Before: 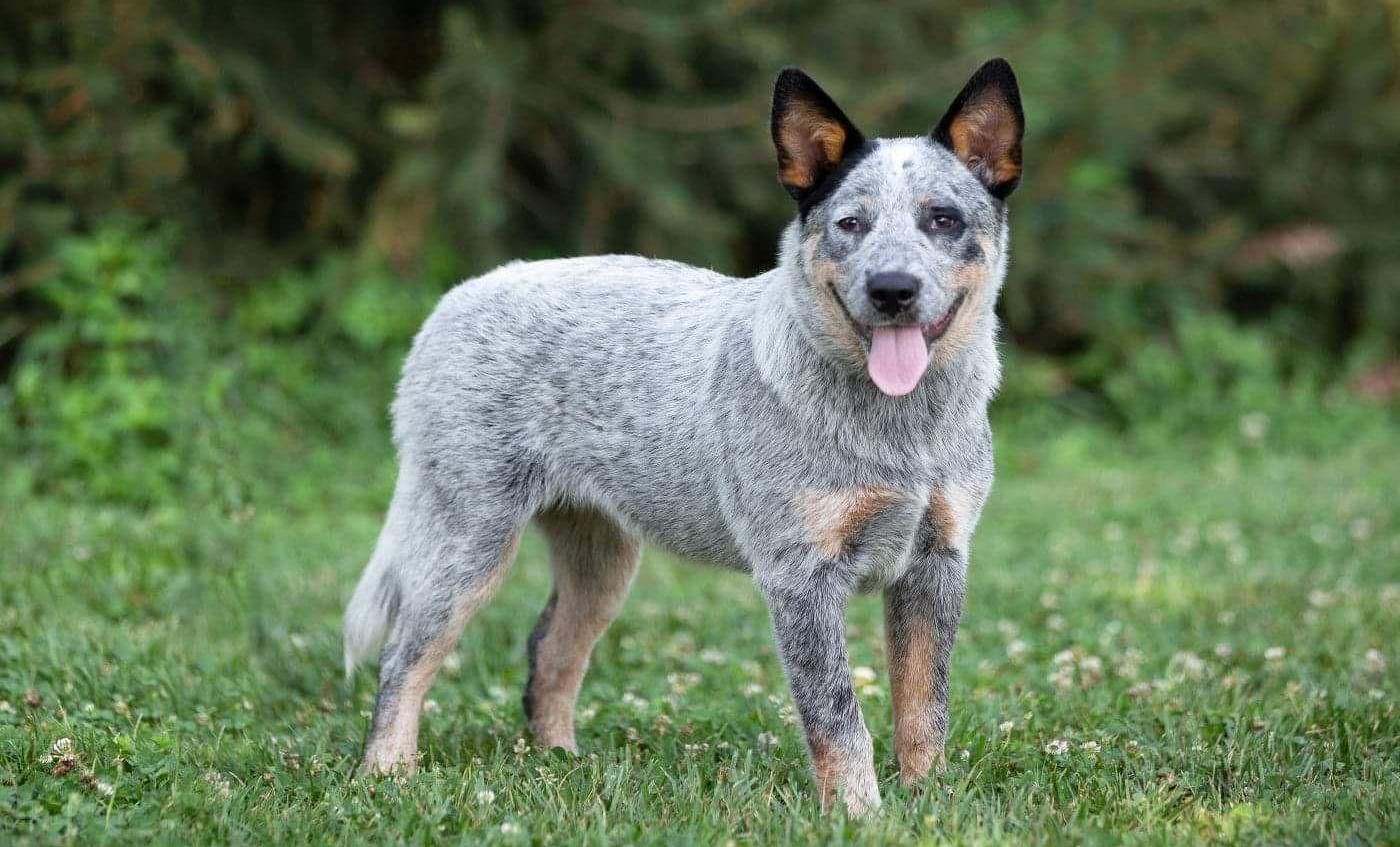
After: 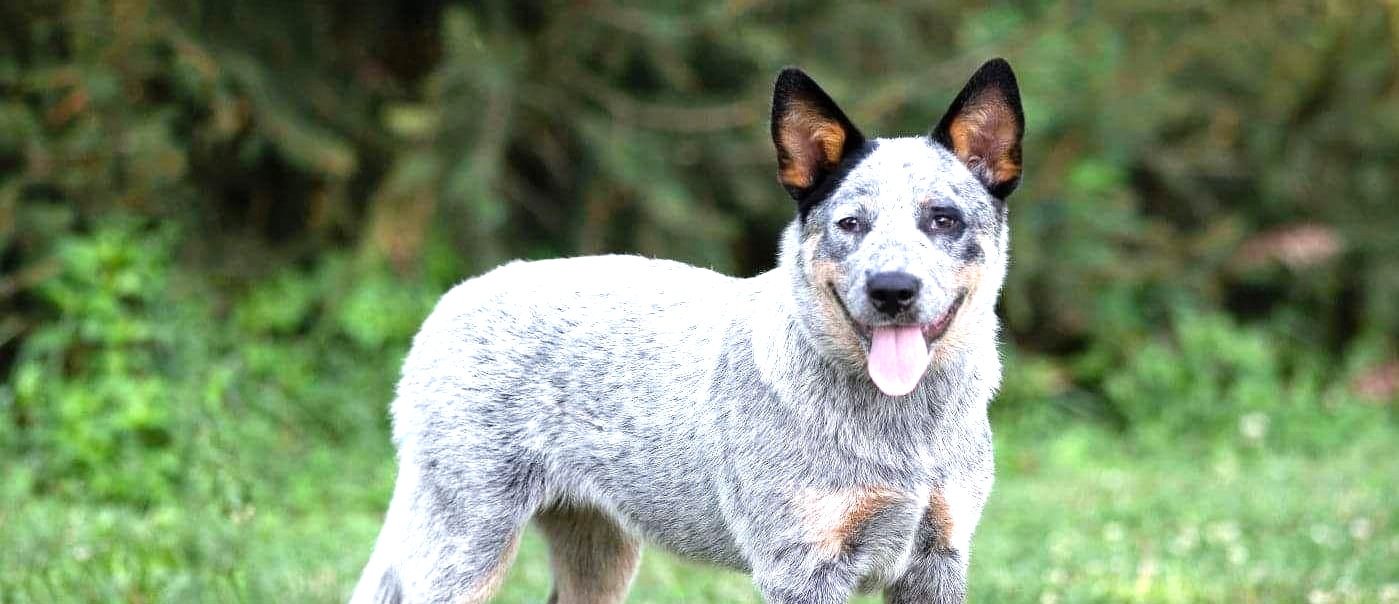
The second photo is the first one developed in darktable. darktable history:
exposure: compensate exposure bias true, compensate highlight preservation false
levels: levels [0, 0.394, 0.787]
white balance: red 1.009, blue 1.027
crop: bottom 28.576%
